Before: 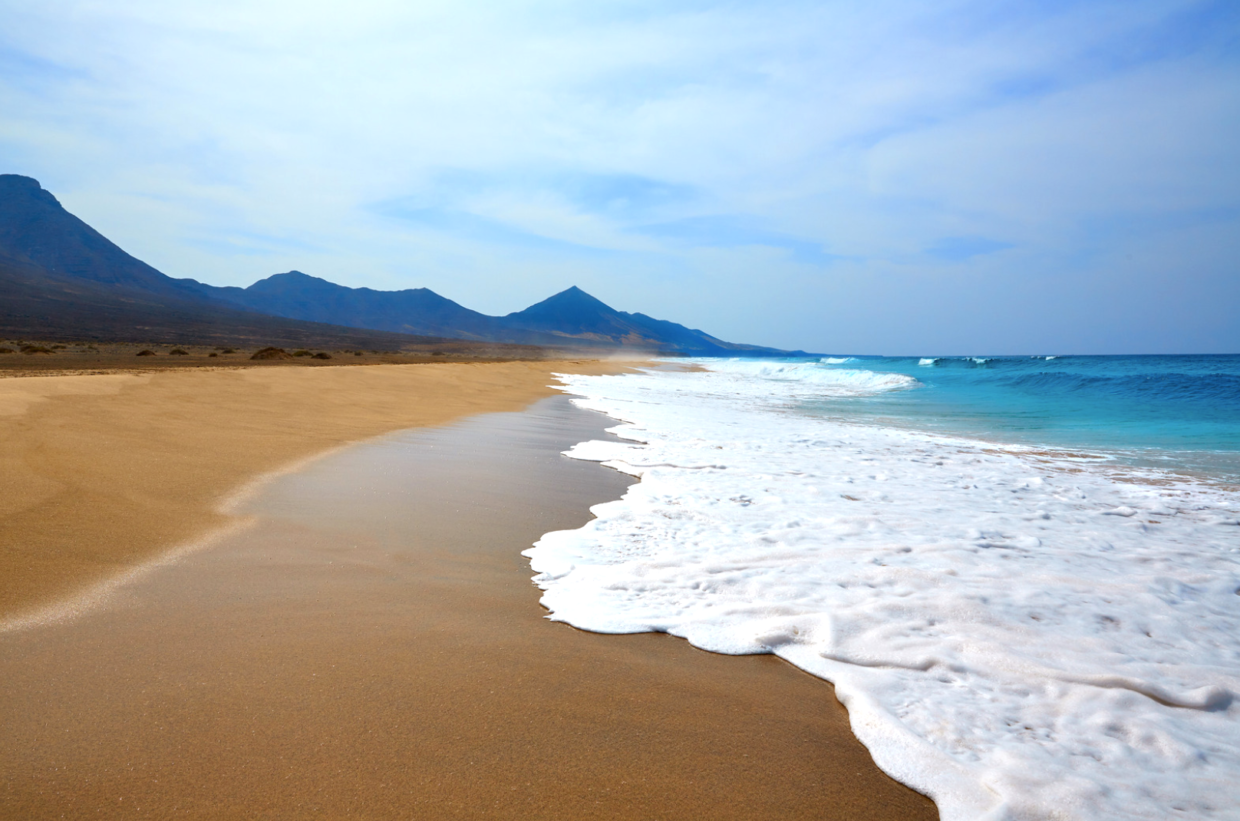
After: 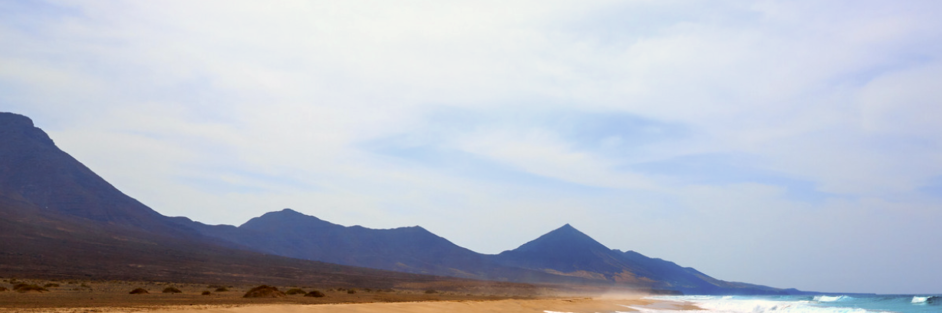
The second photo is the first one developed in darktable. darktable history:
color correction: highlights a* 6.37, highlights b* 8.3, shadows a* 6.46, shadows b* 7.29, saturation 0.925
crop: left 0.567%, top 7.644%, right 23.459%, bottom 54.115%
